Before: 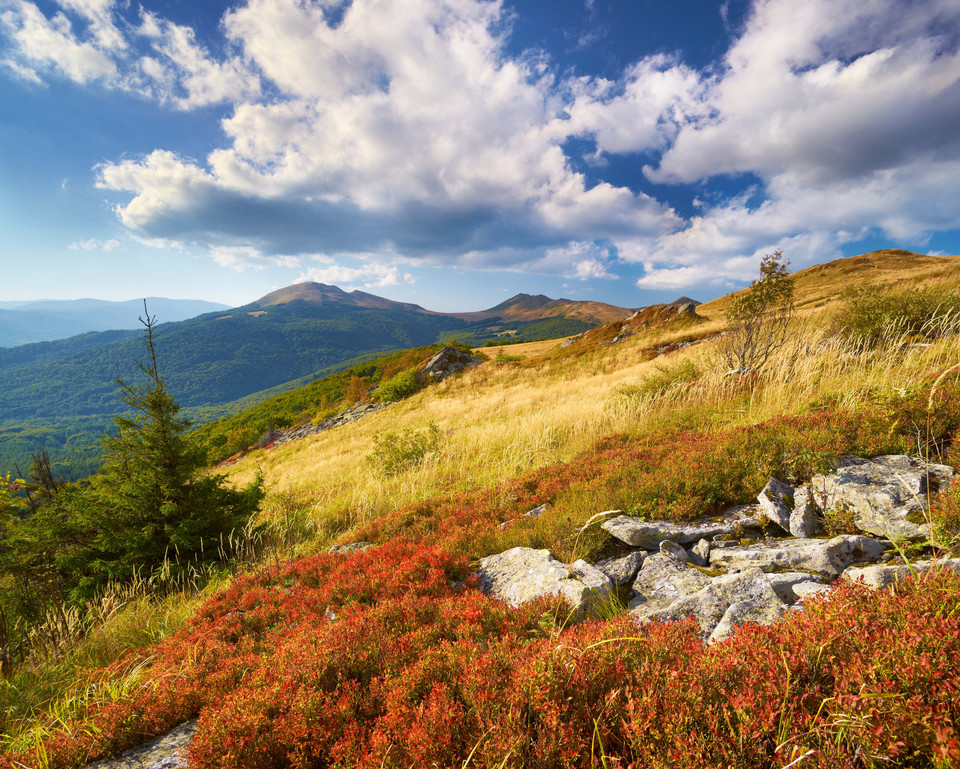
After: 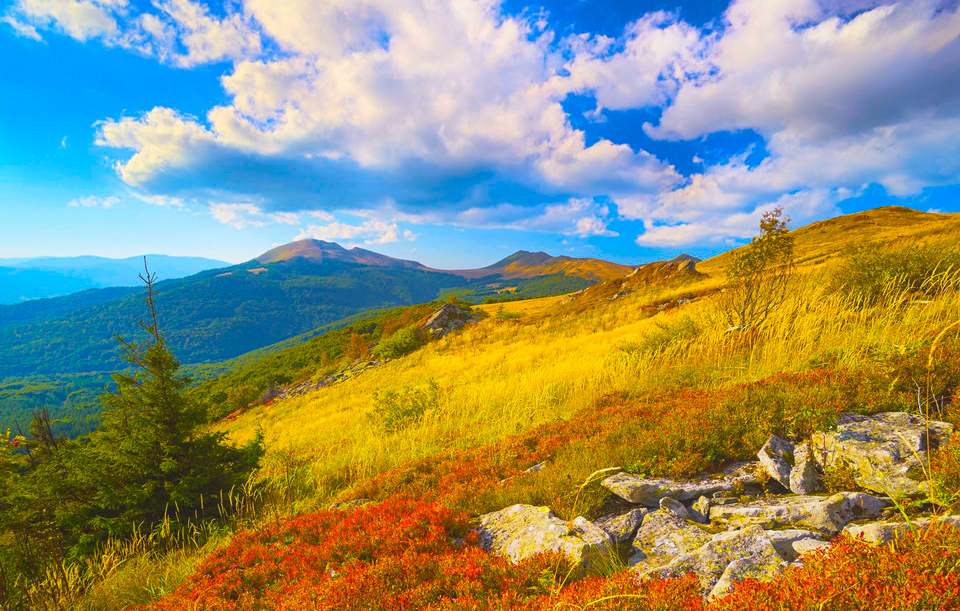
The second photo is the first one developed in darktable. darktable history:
color balance rgb: global offset › luminance 0.476%, global offset › hue 169.29°, linear chroma grading › highlights 99.084%, linear chroma grading › global chroma 23.411%, perceptual saturation grading › global saturation 0.636%, perceptual brilliance grading › global brilliance 3.407%
crop and rotate: top 5.654%, bottom 14.766%
contrast equalizer: octaves 7, y [[0.439, 0.44, 0.442, 0.457, 0.493, 0.498], [0.5 ×6], [0.5 ×6], [0 ×6], [0 ×6]]
